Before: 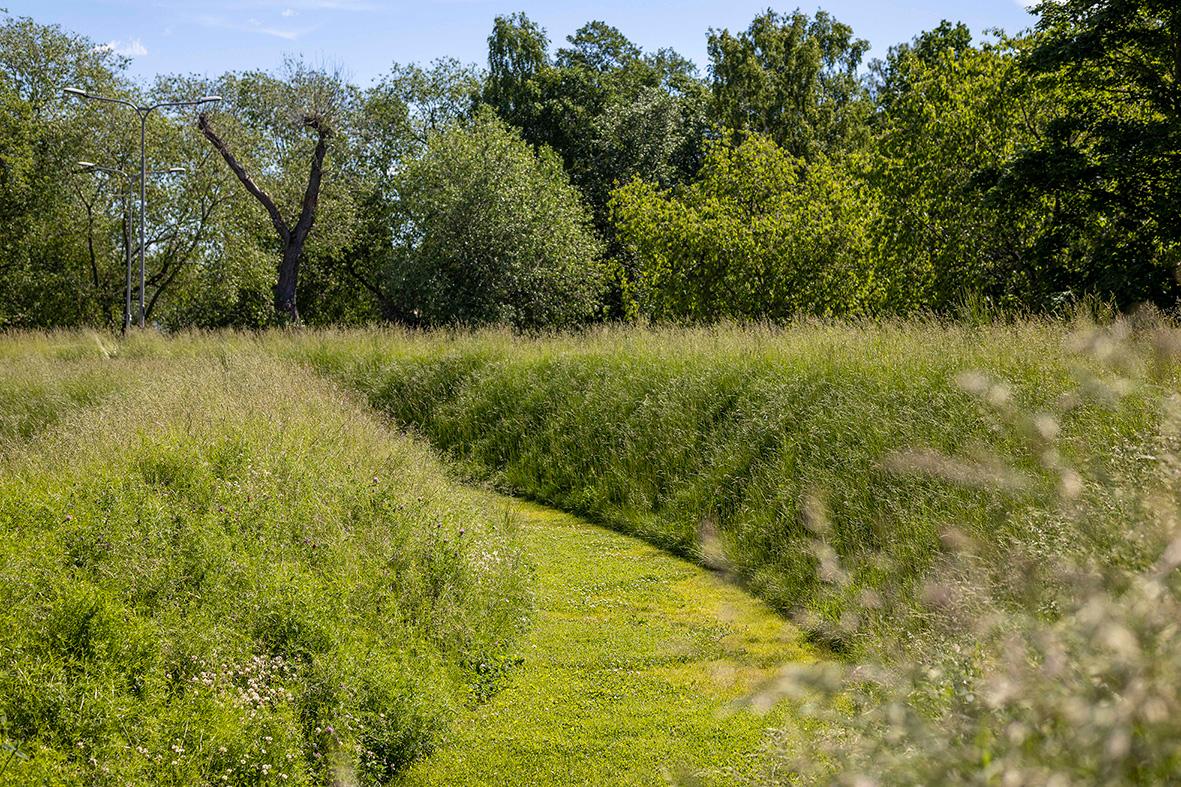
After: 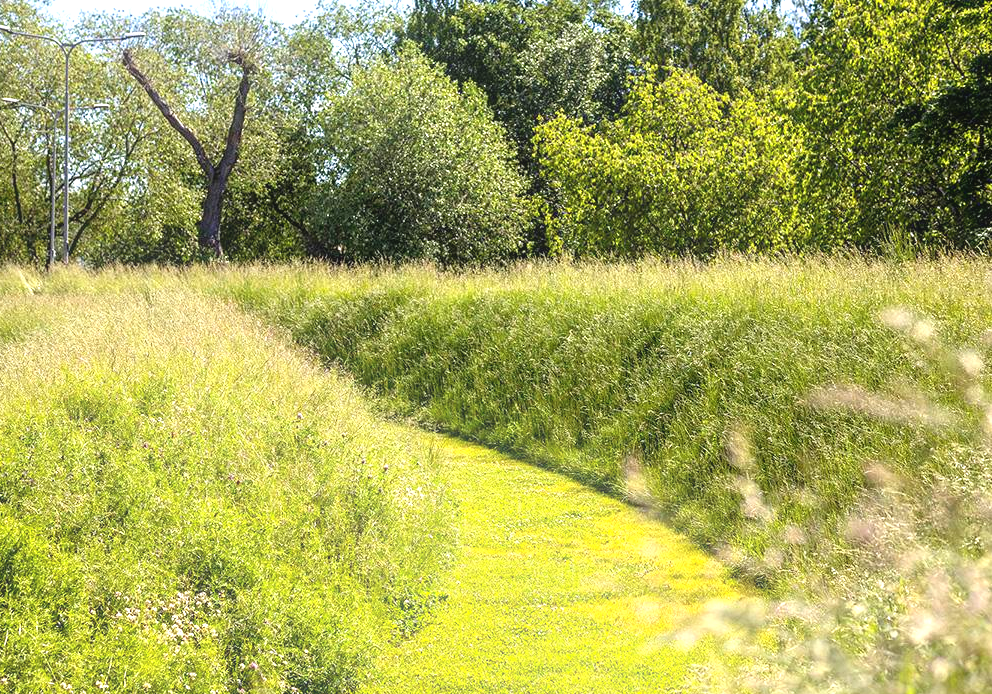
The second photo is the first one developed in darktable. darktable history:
exposure: black level correction 0, exposure 1.1 EV, compensate exposure bias true, compensate highlight preservation false
bloom: size 15%, threshold 97%, strength 7%
crop: left 6.446%, top 8.188%, right 9.538%, bottom 3.548%
